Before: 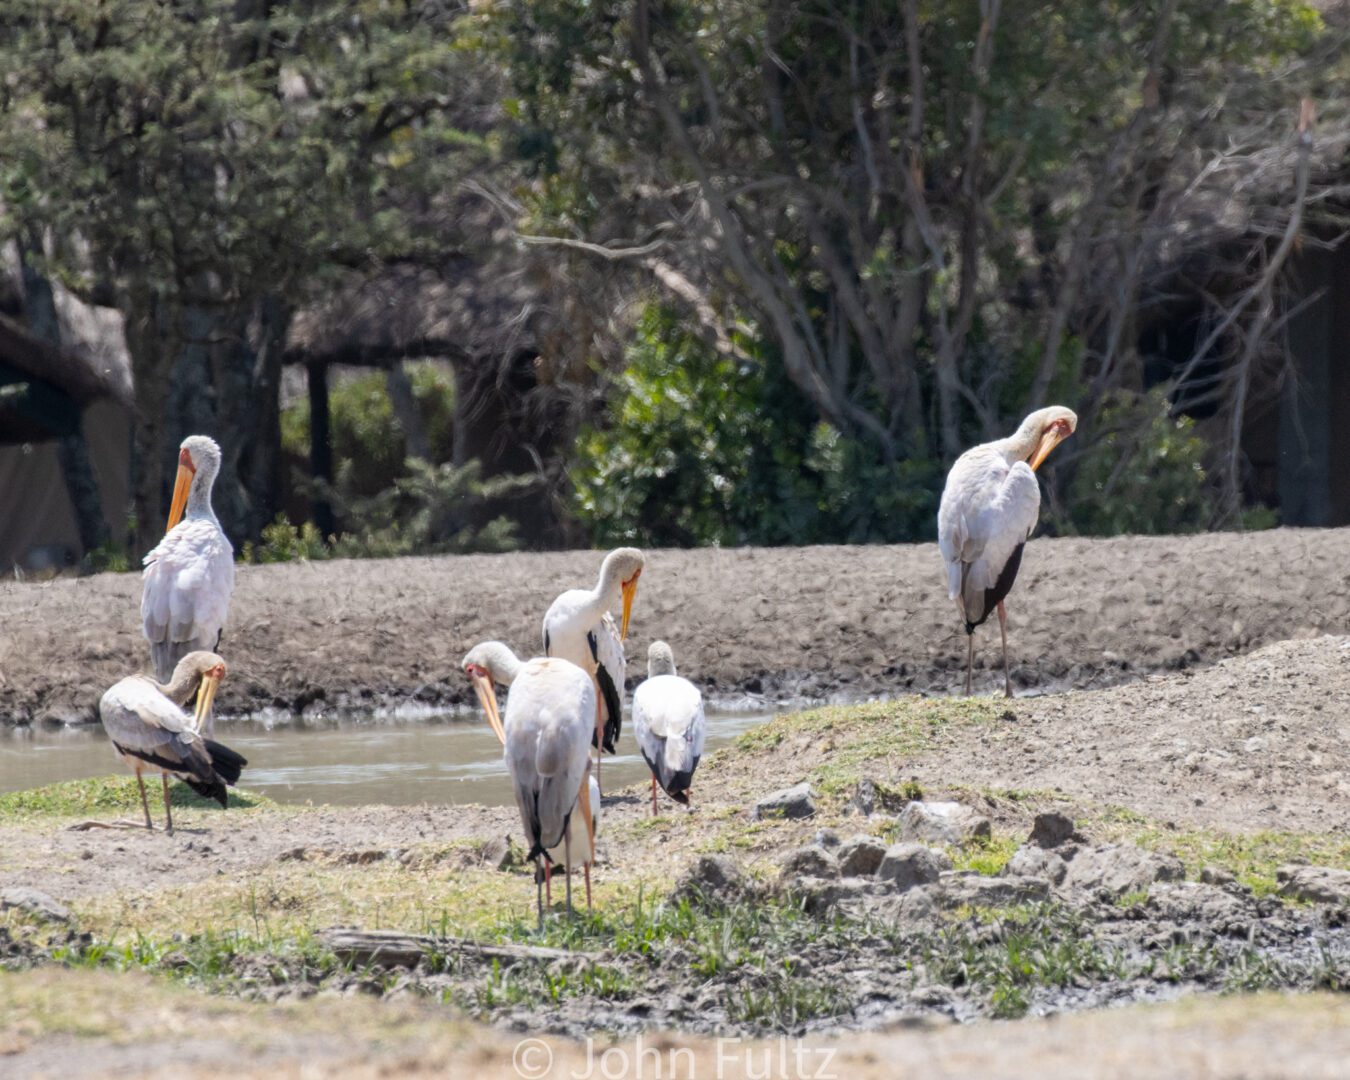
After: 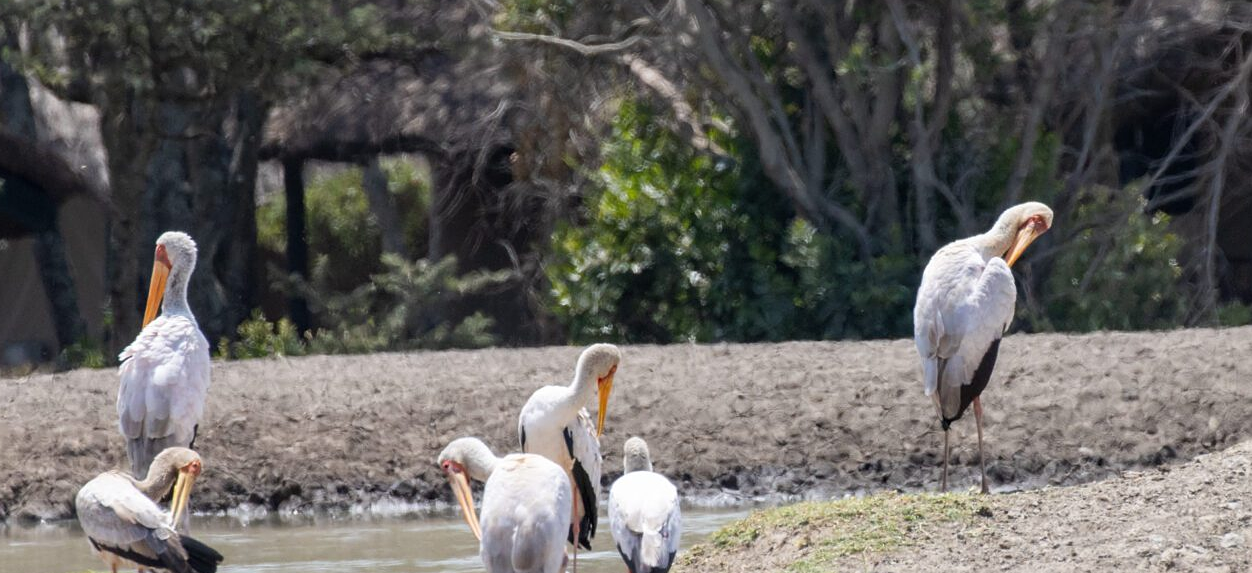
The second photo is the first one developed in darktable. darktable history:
crop: left 1.836%, top 18.947%, right 5.359%, bottom 27.93%
sharpen: radius 1.23, amount 0.305, threshold 0.155
